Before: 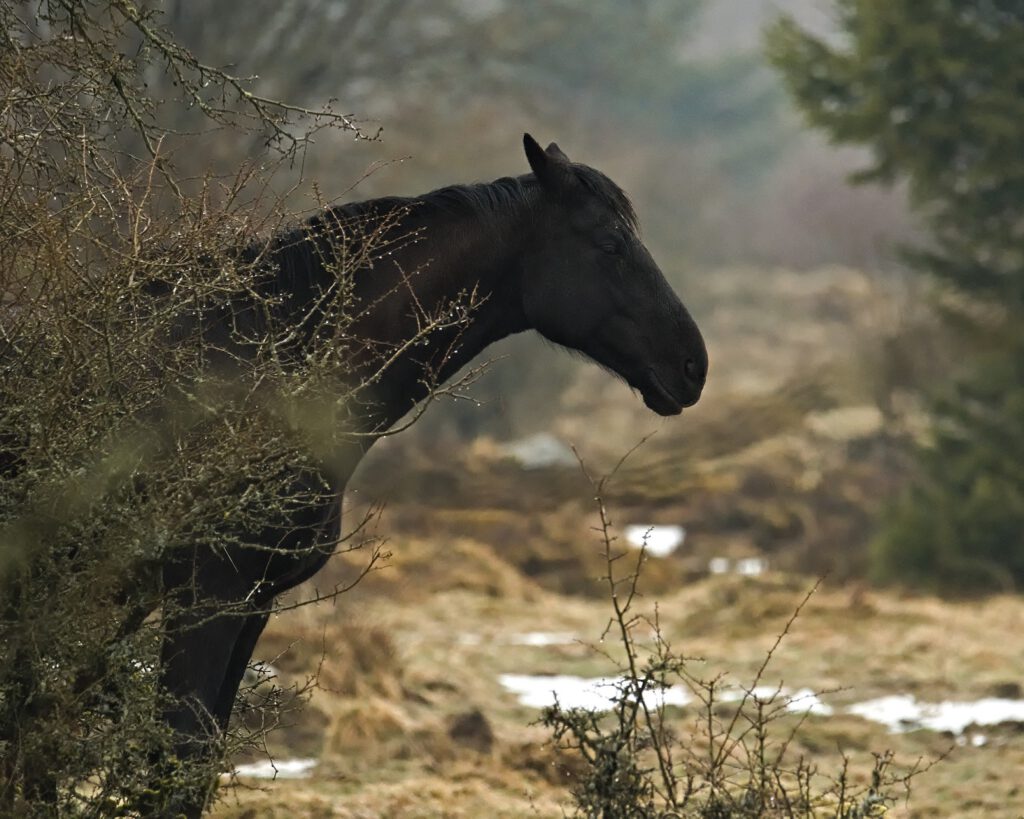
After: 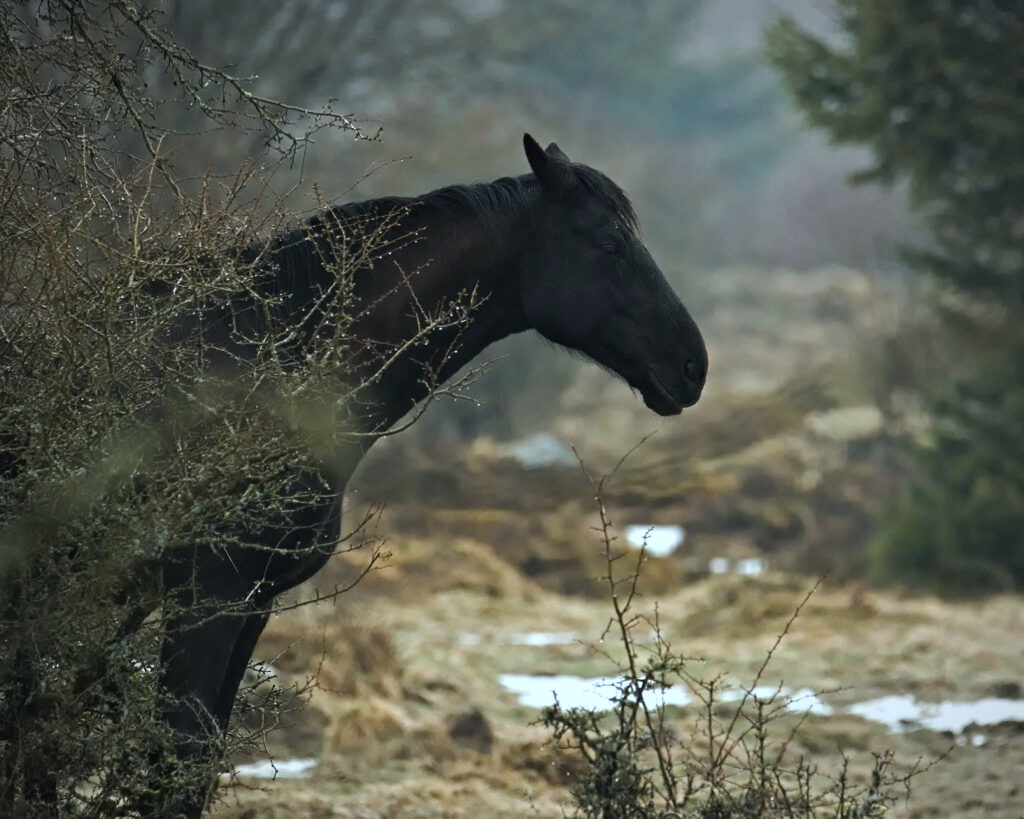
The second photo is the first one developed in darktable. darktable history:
color calibration: illuminant F (fluorescent), F source F9 (Cool White Deluxe 4150 K) – high CRI, x 0.374, y 0.373, temperature 4158.34 K
vignetting: fall-off radius 70%, automatic ratio true
